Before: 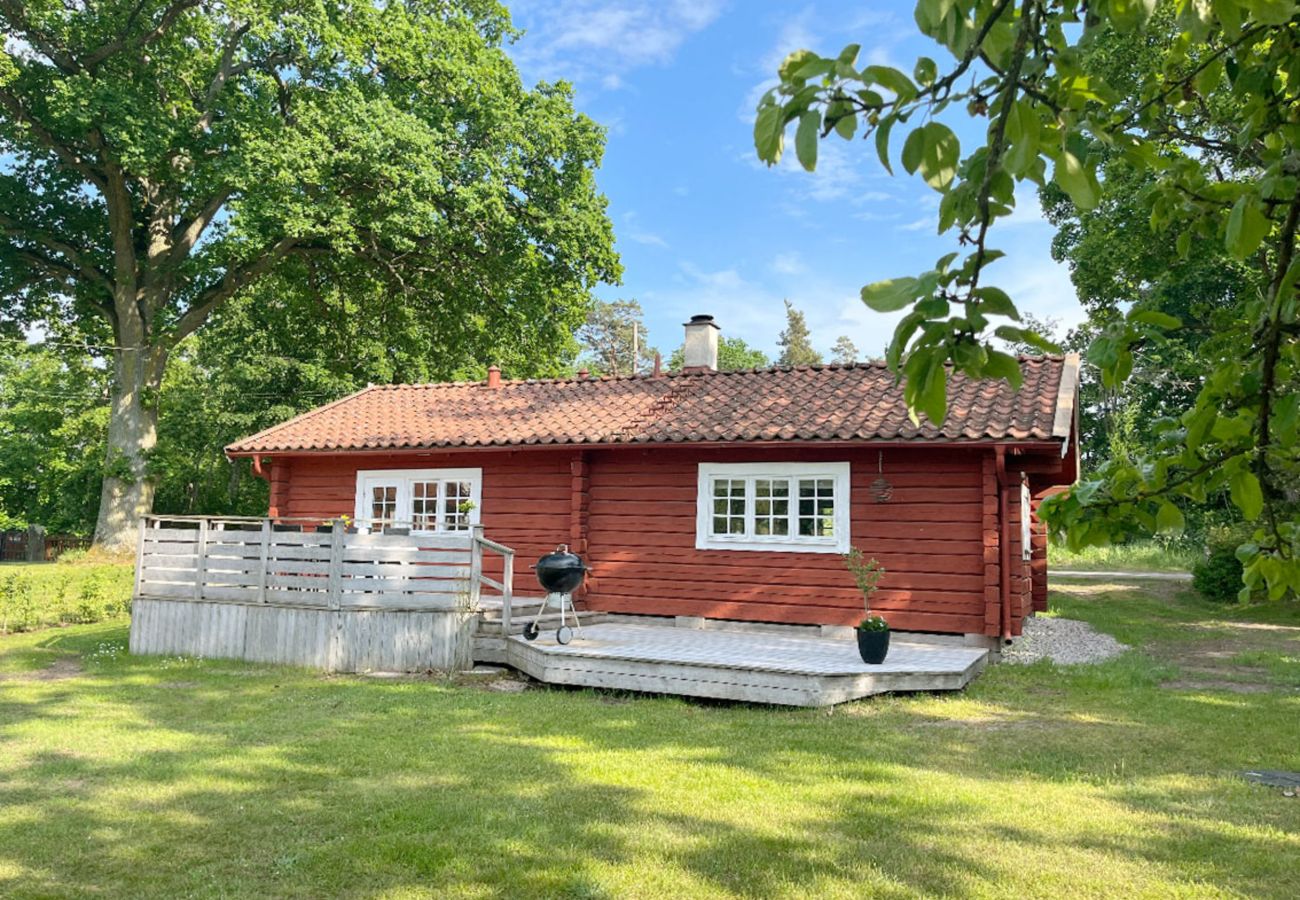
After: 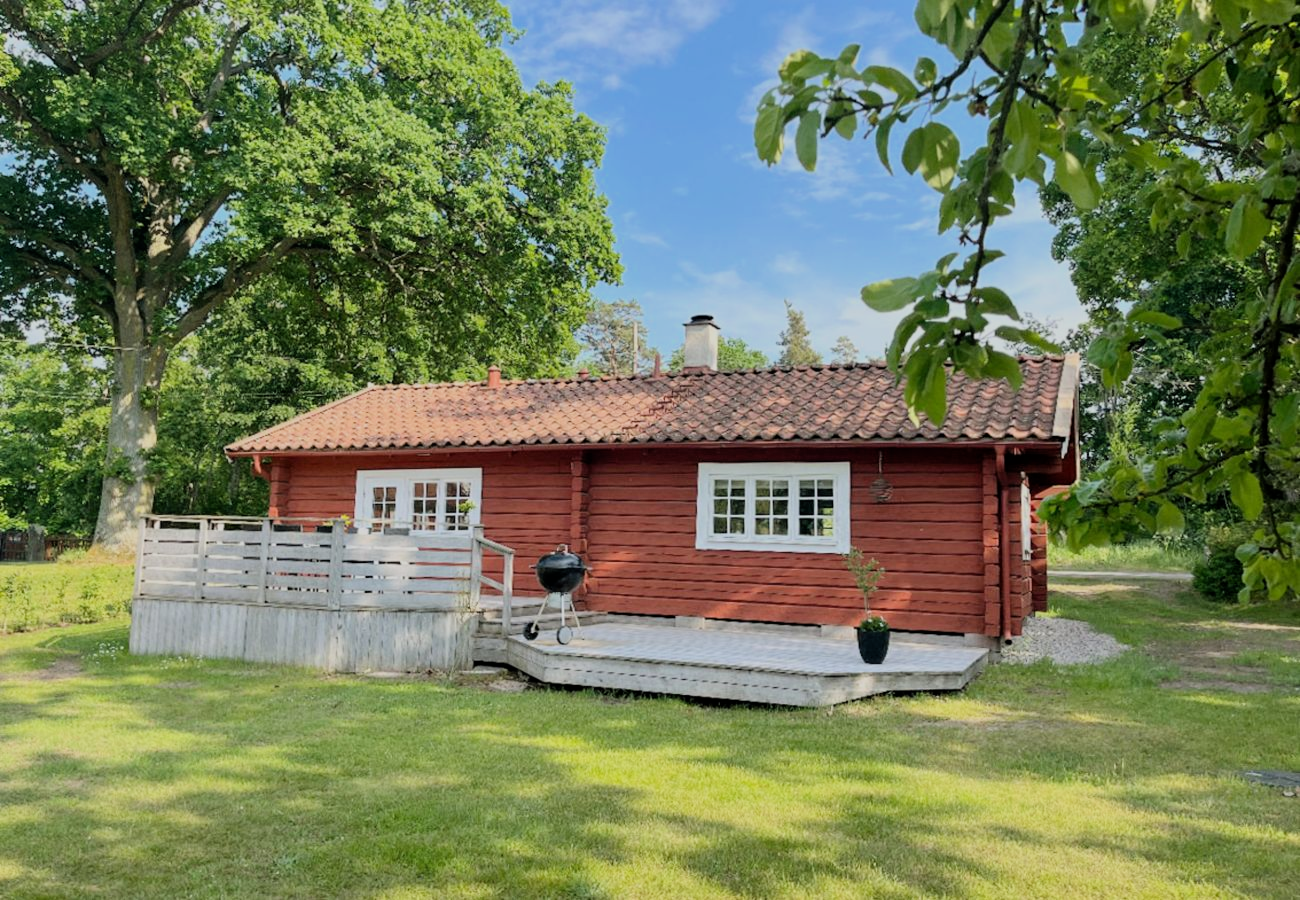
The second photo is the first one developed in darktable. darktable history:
filmic rgb: black relative exposure -7.65 EV, white relative exposure 4.56 EV, hardness 3.61, color science v6 (2022)
